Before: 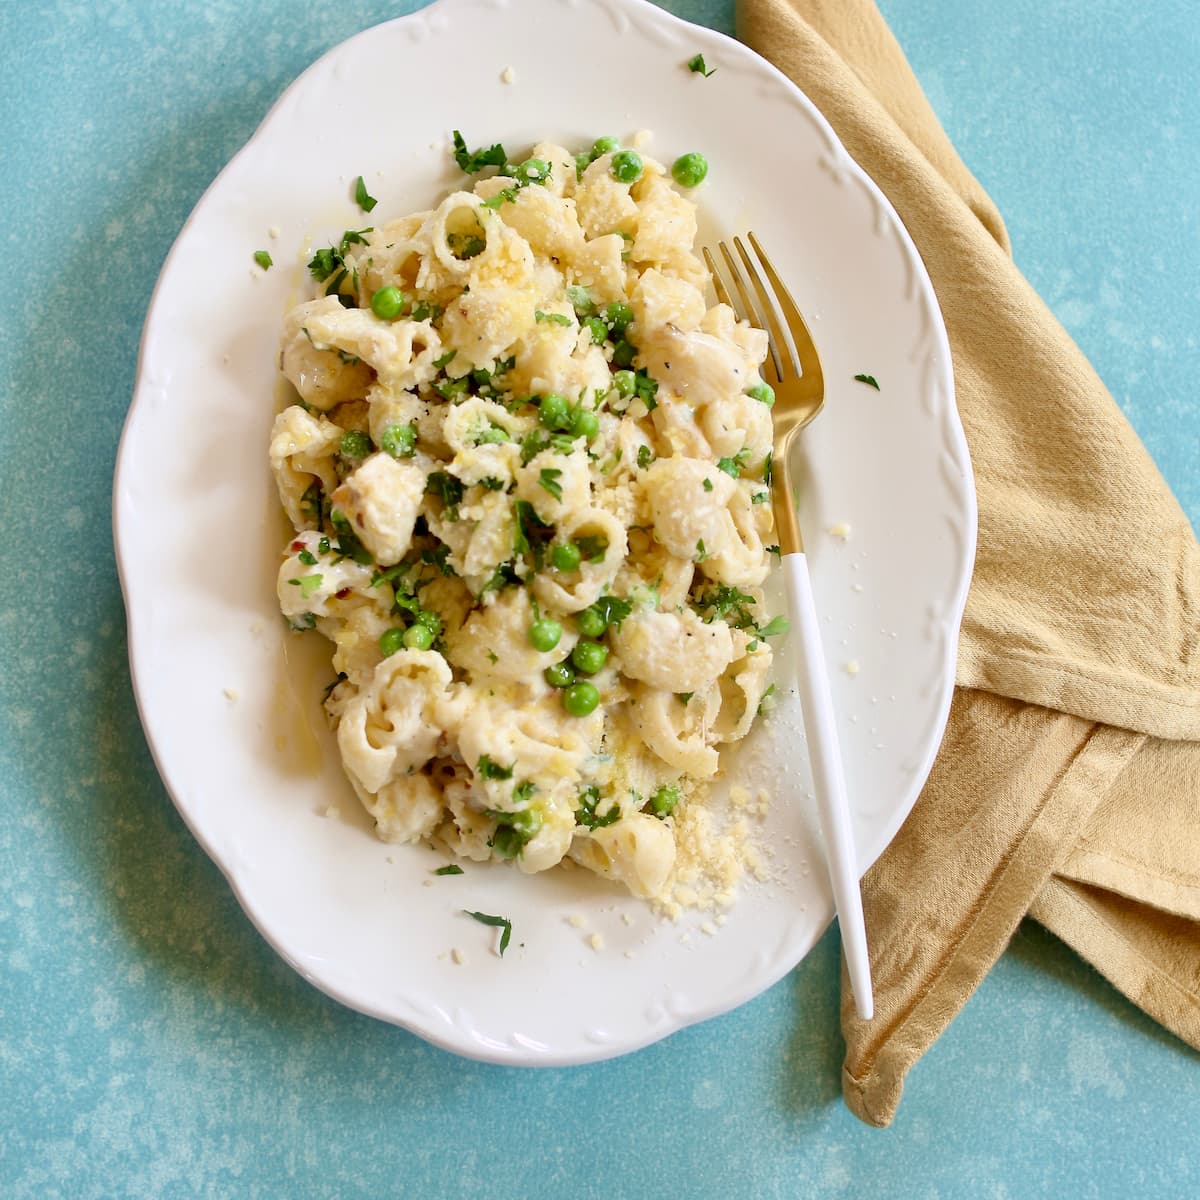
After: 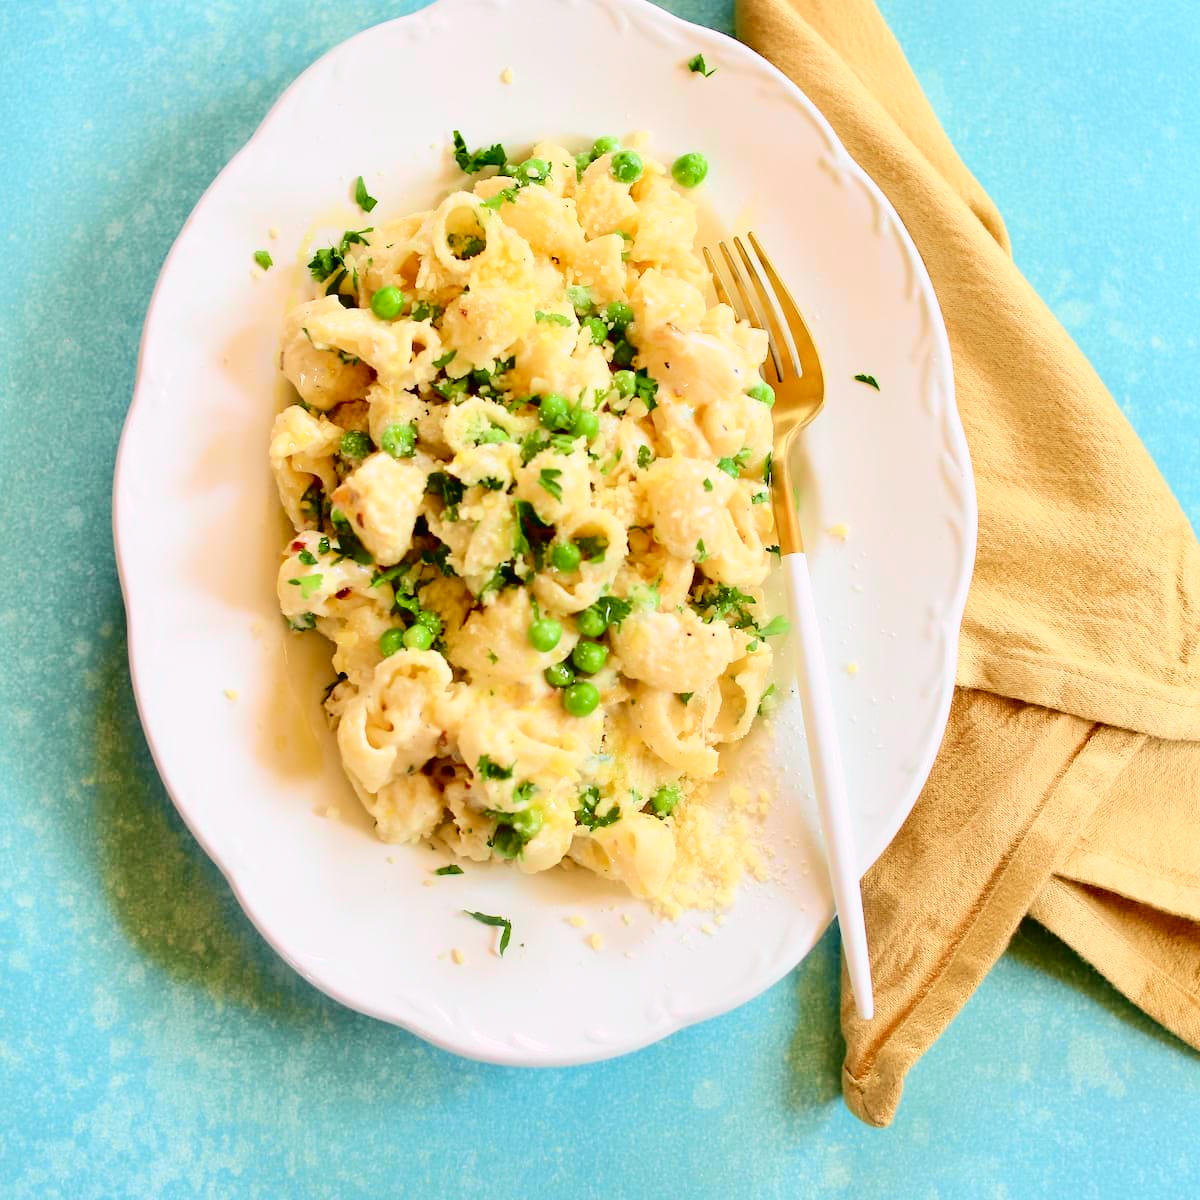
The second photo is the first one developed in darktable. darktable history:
tone curve: curves: ch0 [(0, 0.014) (0.12, 0.096) (0.386, 0.49) (0.54, 0.684) (0.751, 0.855) (0.89, 0.943) (0.998, 0.989)]; ch1 [(0, 0) (0.133, 0.099) (0.437, 0.41) (0.5, 0.5) (0.517, 0.536) (0.548, 0.575) (0.582, 0.631) (0.627, 0.688) (0.836, 0.868) (1, 1)]; ch2 [(0, 0) (0.374, 0.341) (0.456, 0.443) (0.478, 0.49) (0.501, 0.5) (0.528, 0.538) (0.55, 0.6) (0.572, 0.63) (0.702, 0.765) (1, 1)], color space Lab, independent channels, preserve colors none
